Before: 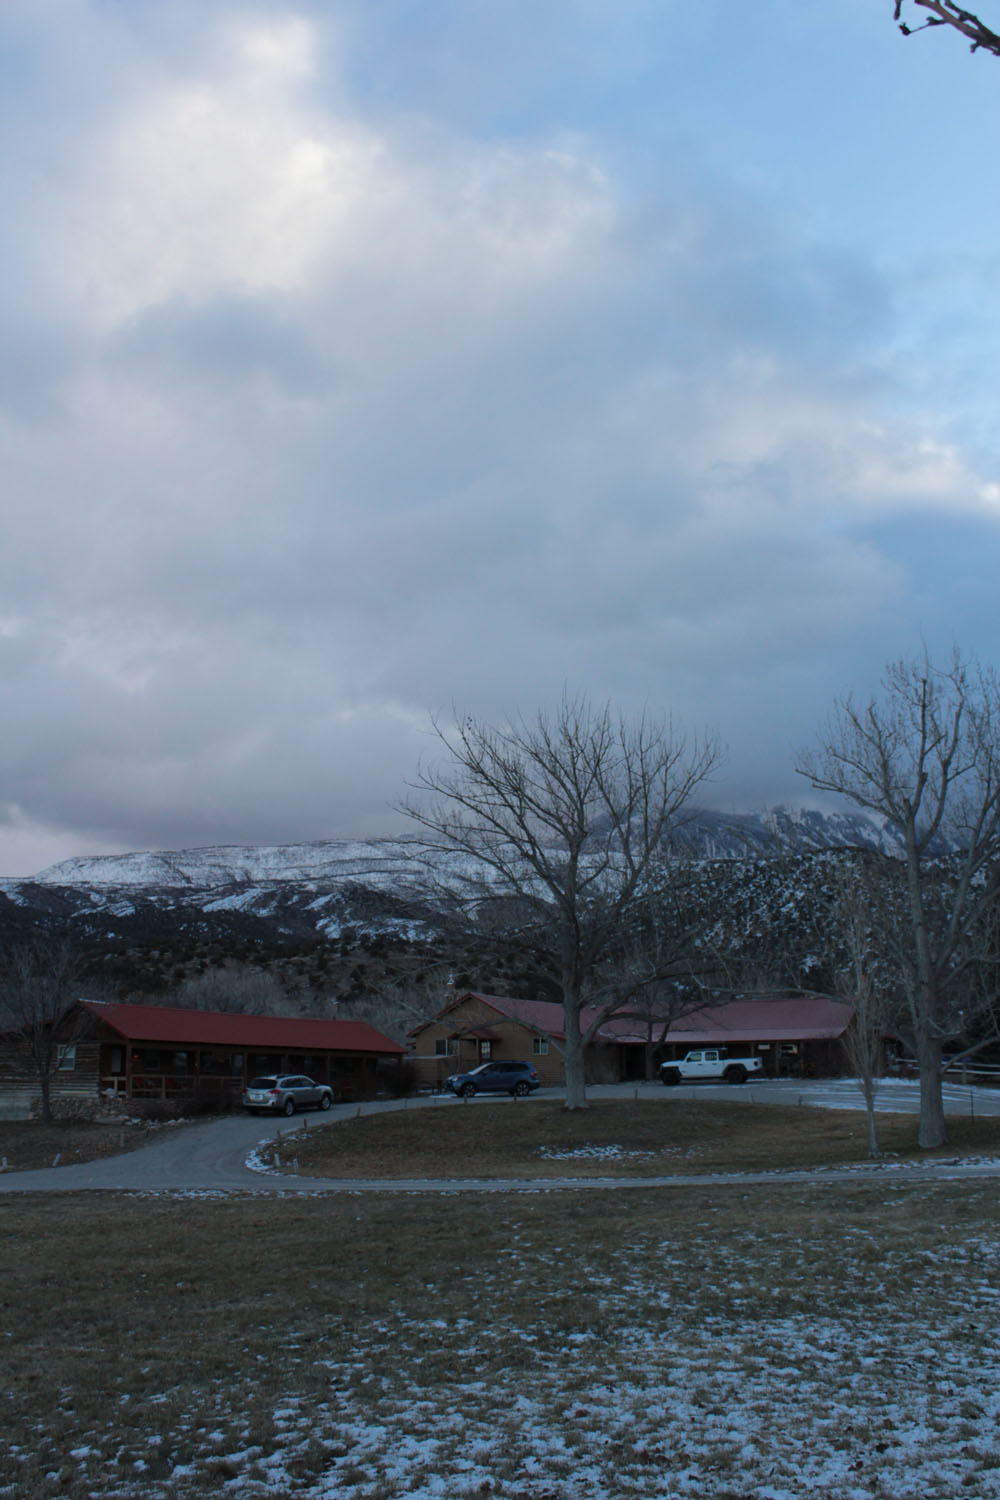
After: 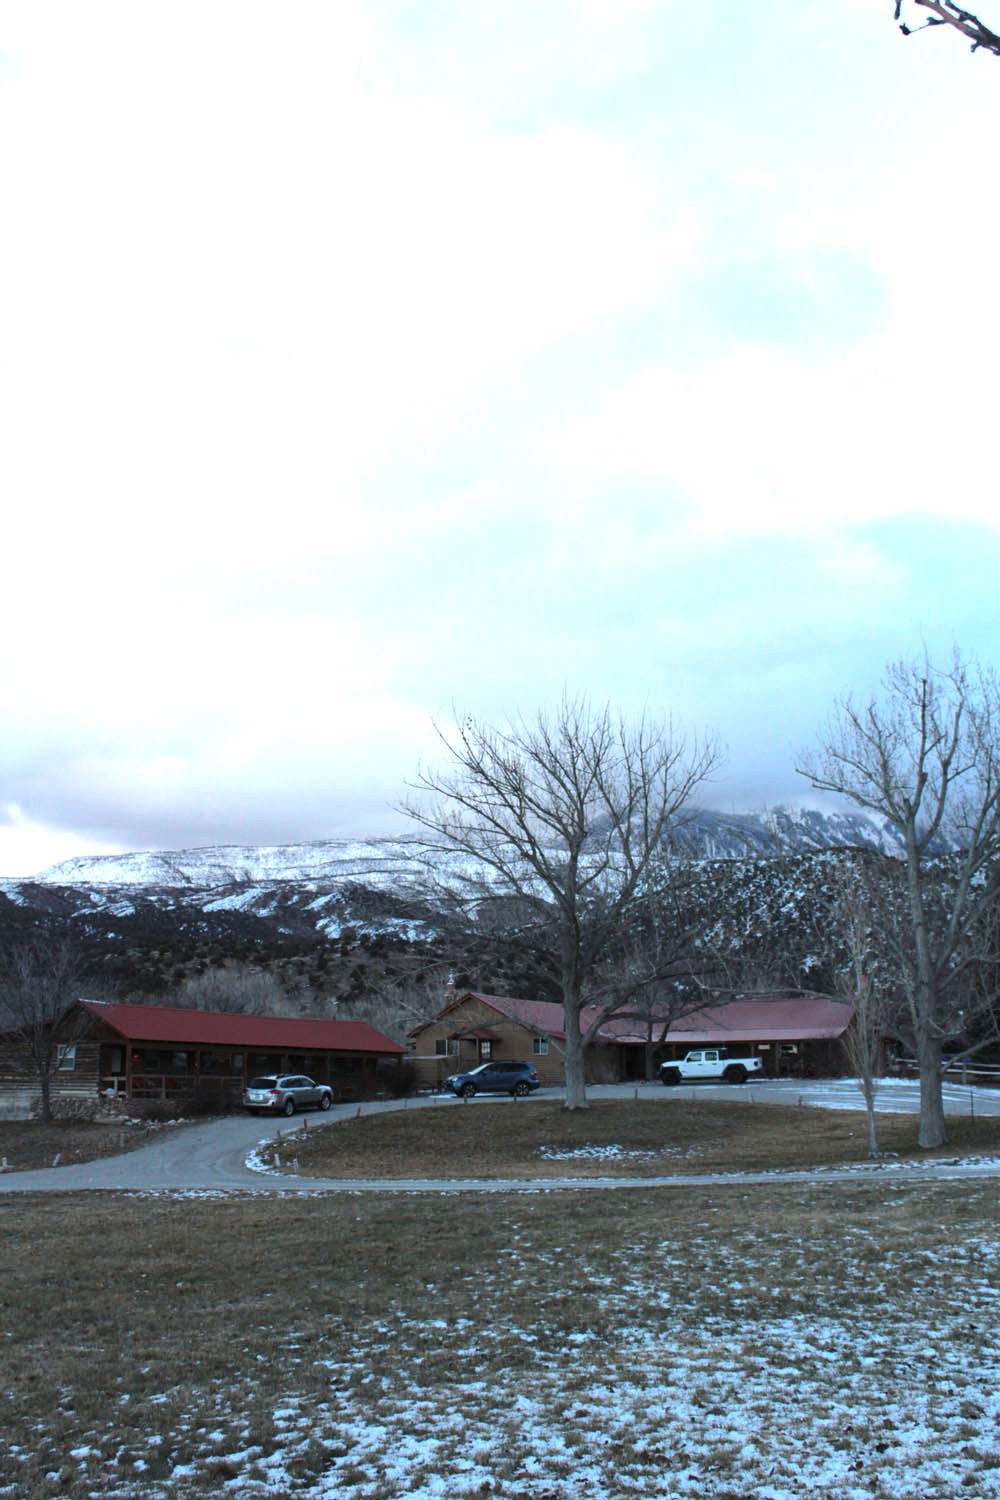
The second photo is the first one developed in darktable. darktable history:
white balance: red 1.009, blue 0.985
exposure: black level correction 0, exposure 1.2 EV, compensate exposure bias true, compensate highlight preservation false
tone equalizer: -8 EV -0.417 EV, -7 EV -0.389 EV, -6 EV -0.333 EV, -5 EV -0.222 EV, -3 EV 0.222 EV, -2 EV 0.333 EV, -1 EV 0.389 EV, +0 EV 0.417 EV, edges refinement/feathering 500, mask exposure compensation -1.57 EV, preserve details no
